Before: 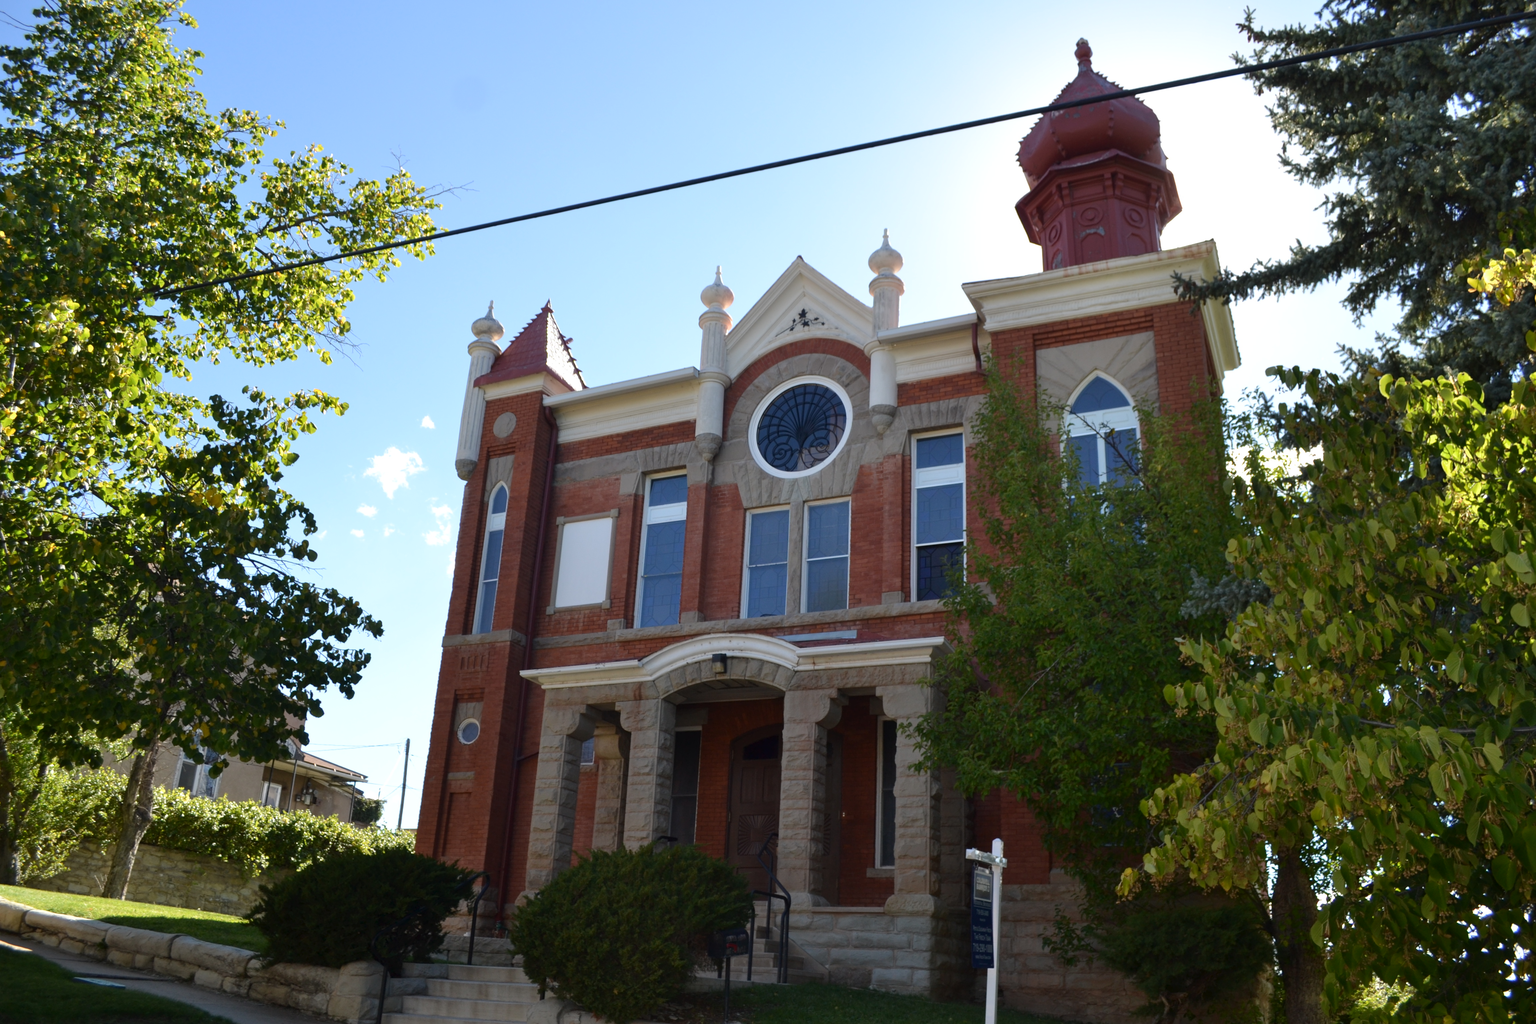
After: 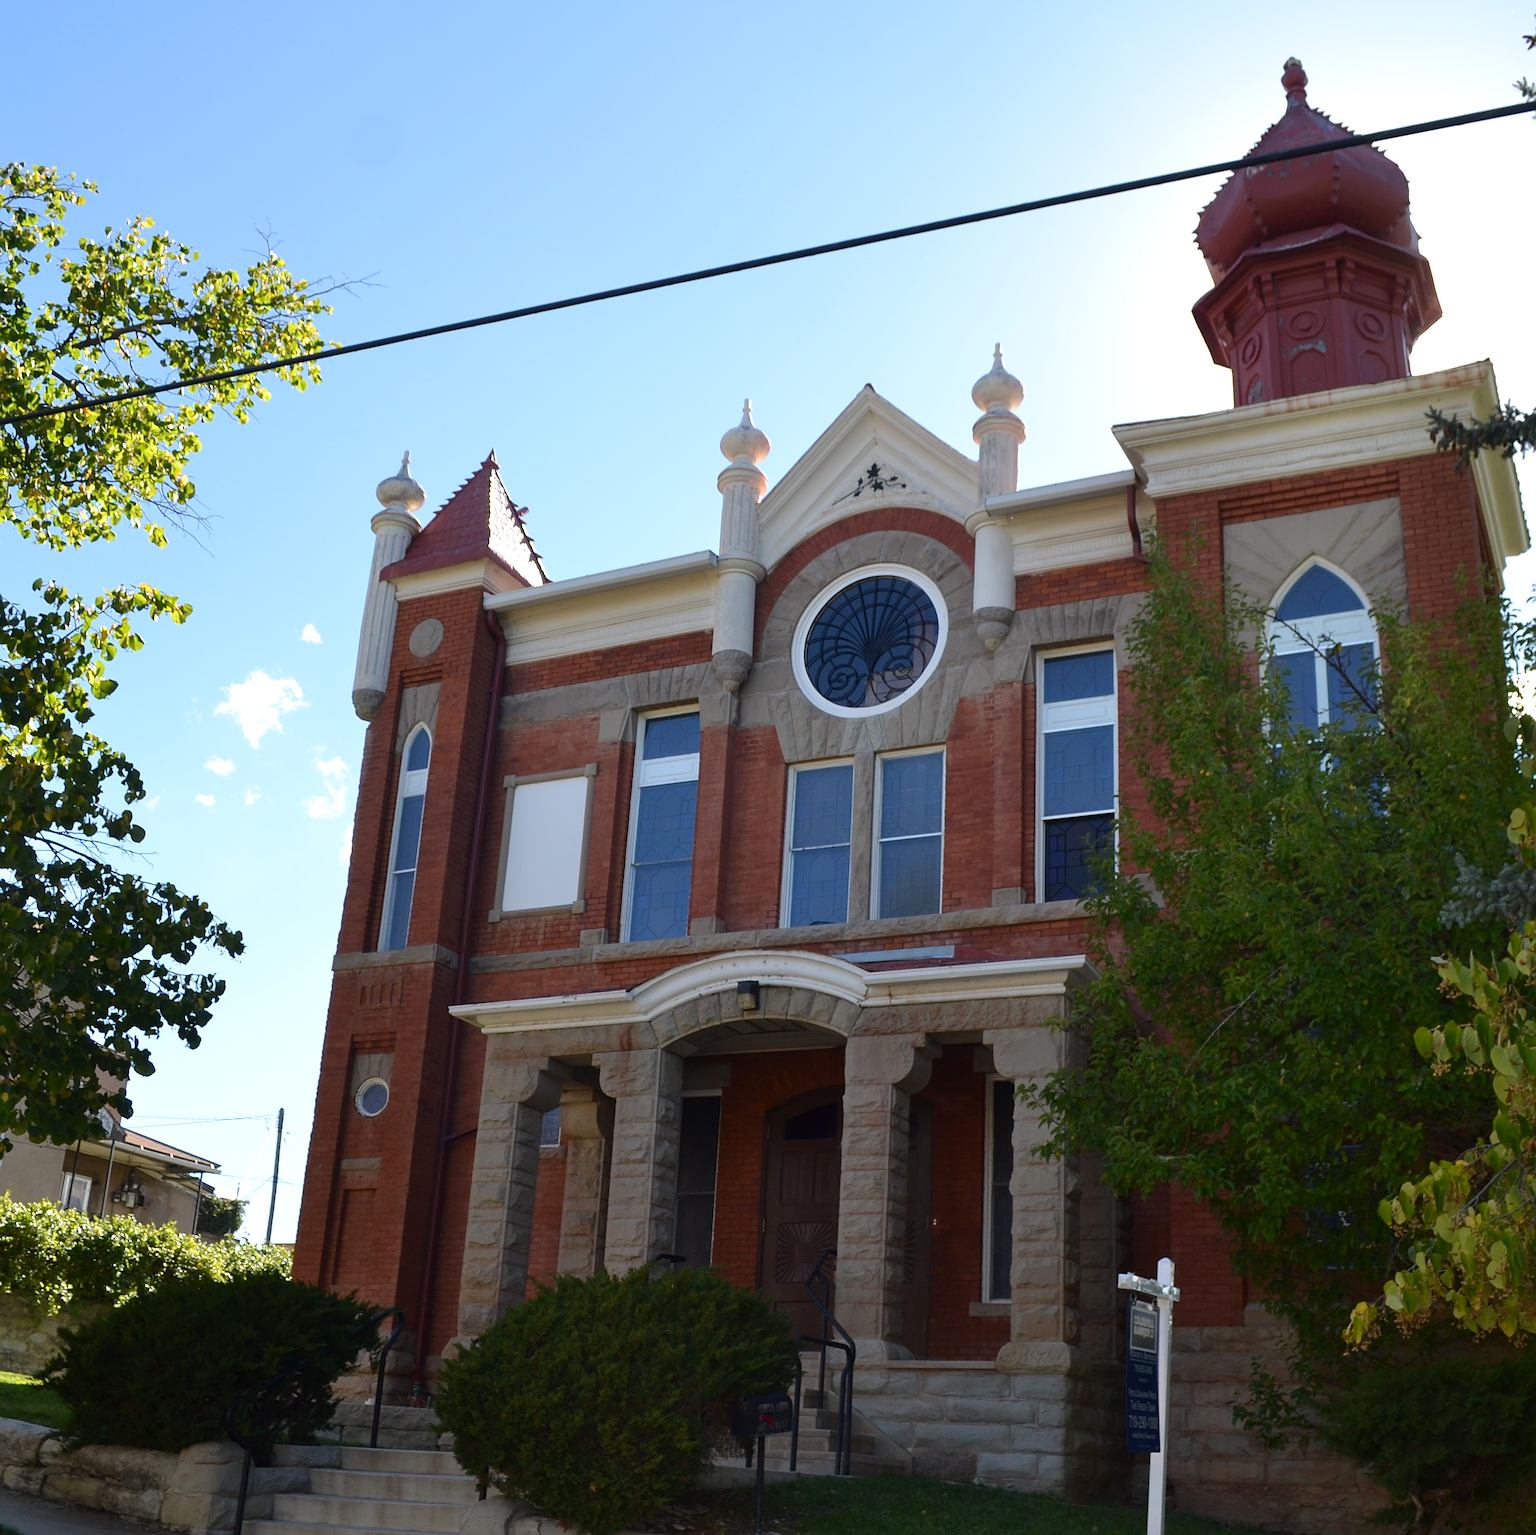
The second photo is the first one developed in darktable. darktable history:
sharpen: on, module defaults
crop and rotate: left 14.383%, right 18.939%
contrast brightness saturation: contrast 0.04, saturation 0.067
tone equalizer: smoothing diameter 24.89%, edges refinement/feathering 12.48, preserve details guided filter
